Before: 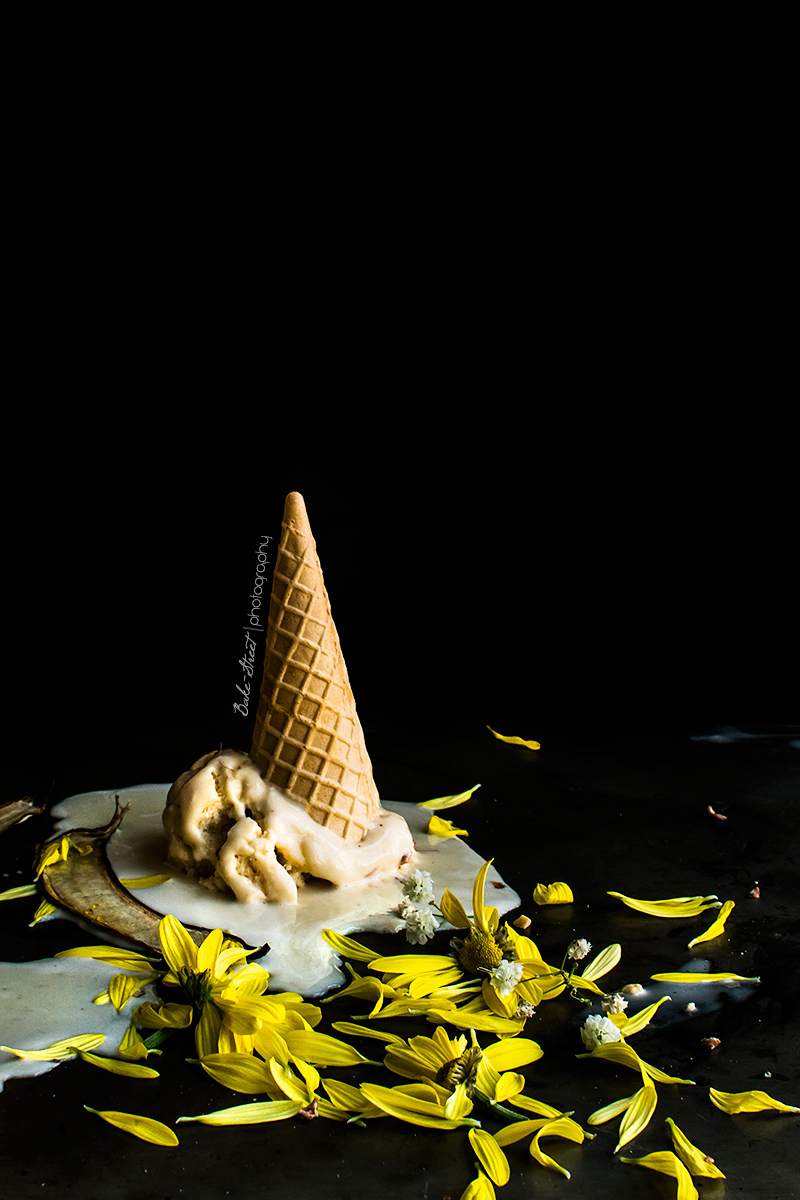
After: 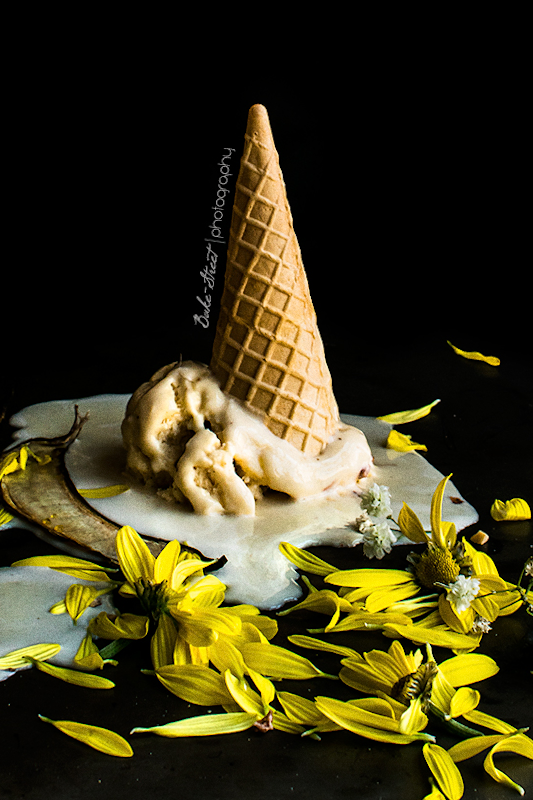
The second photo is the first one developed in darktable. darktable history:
grain: coarseness 22.88 ISO
crop and rotate: angle -0.82°, left 3.85%, top 31.828%, right 27.992%
